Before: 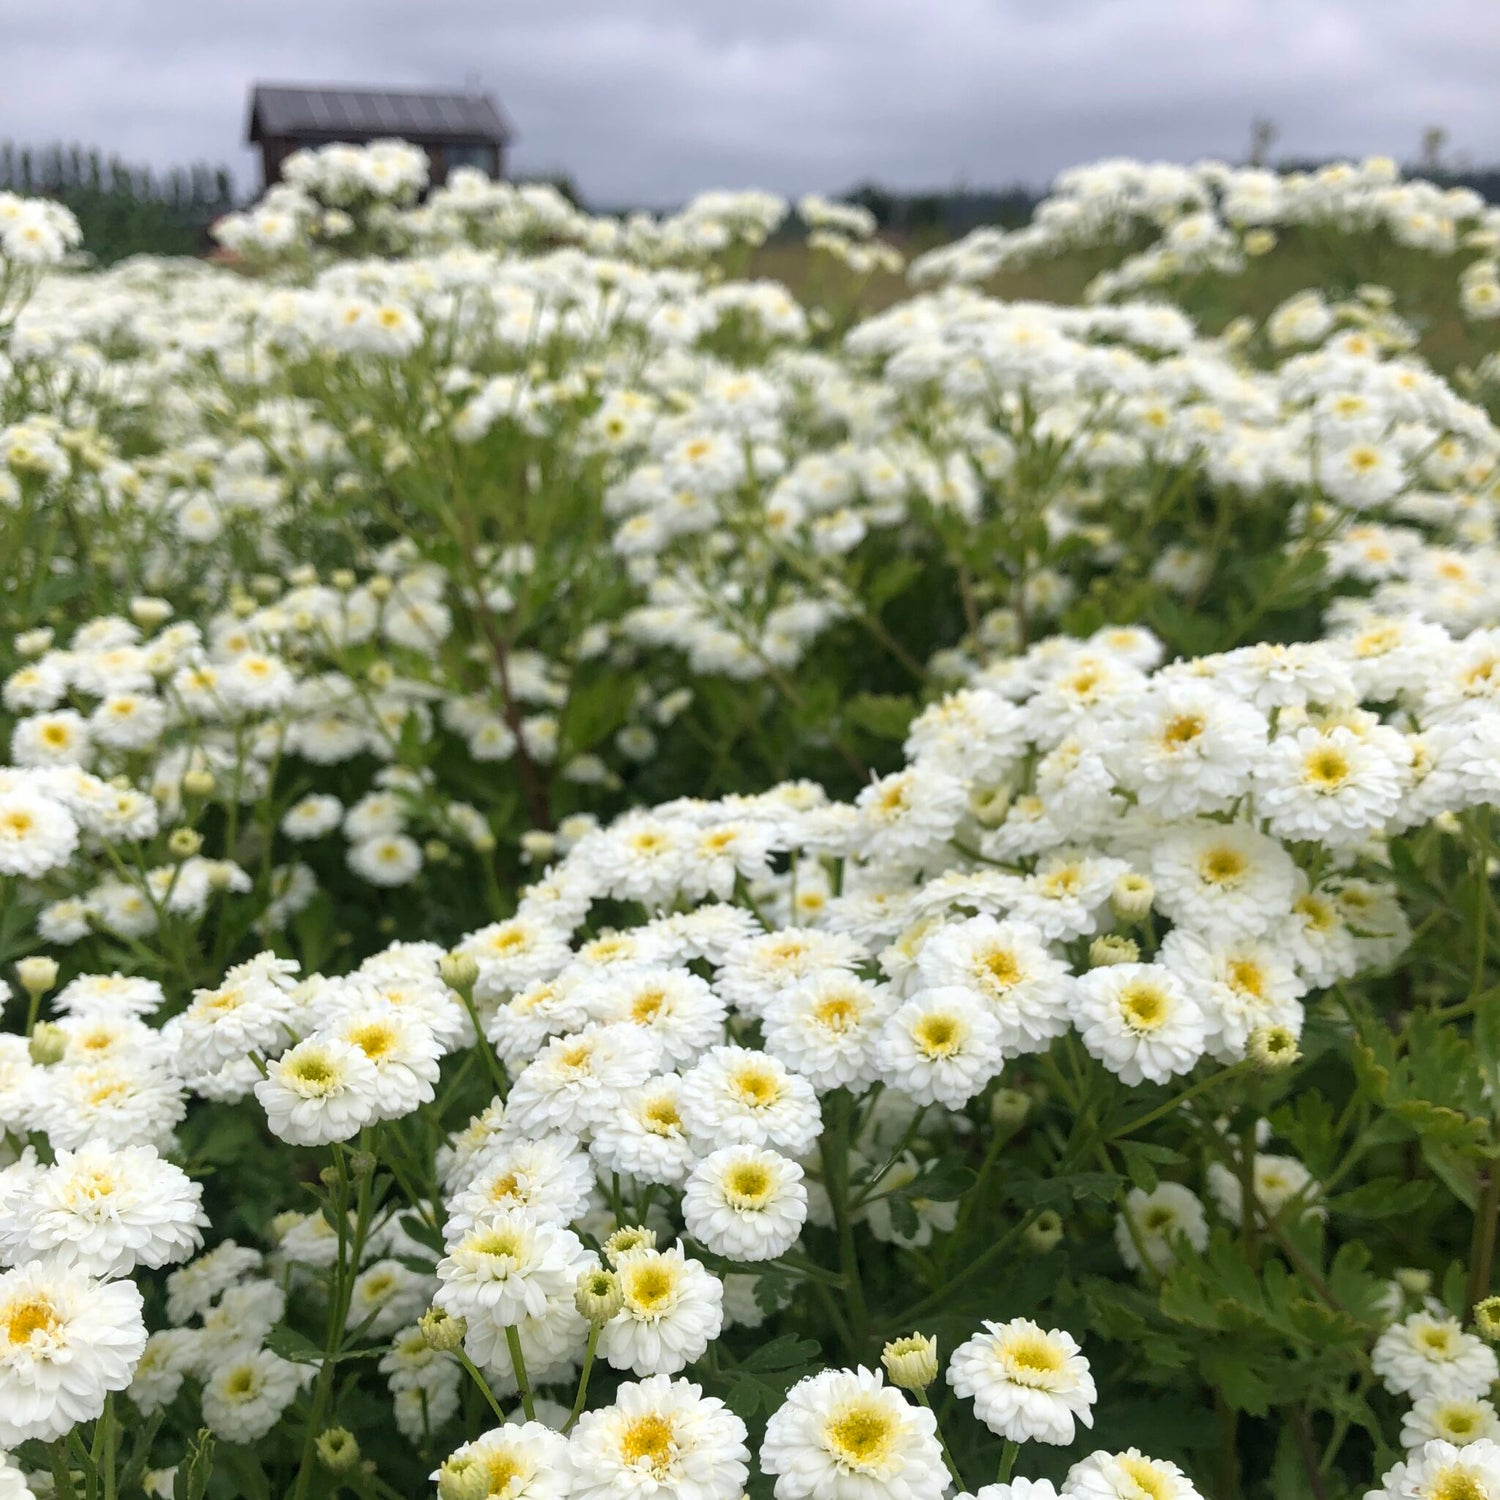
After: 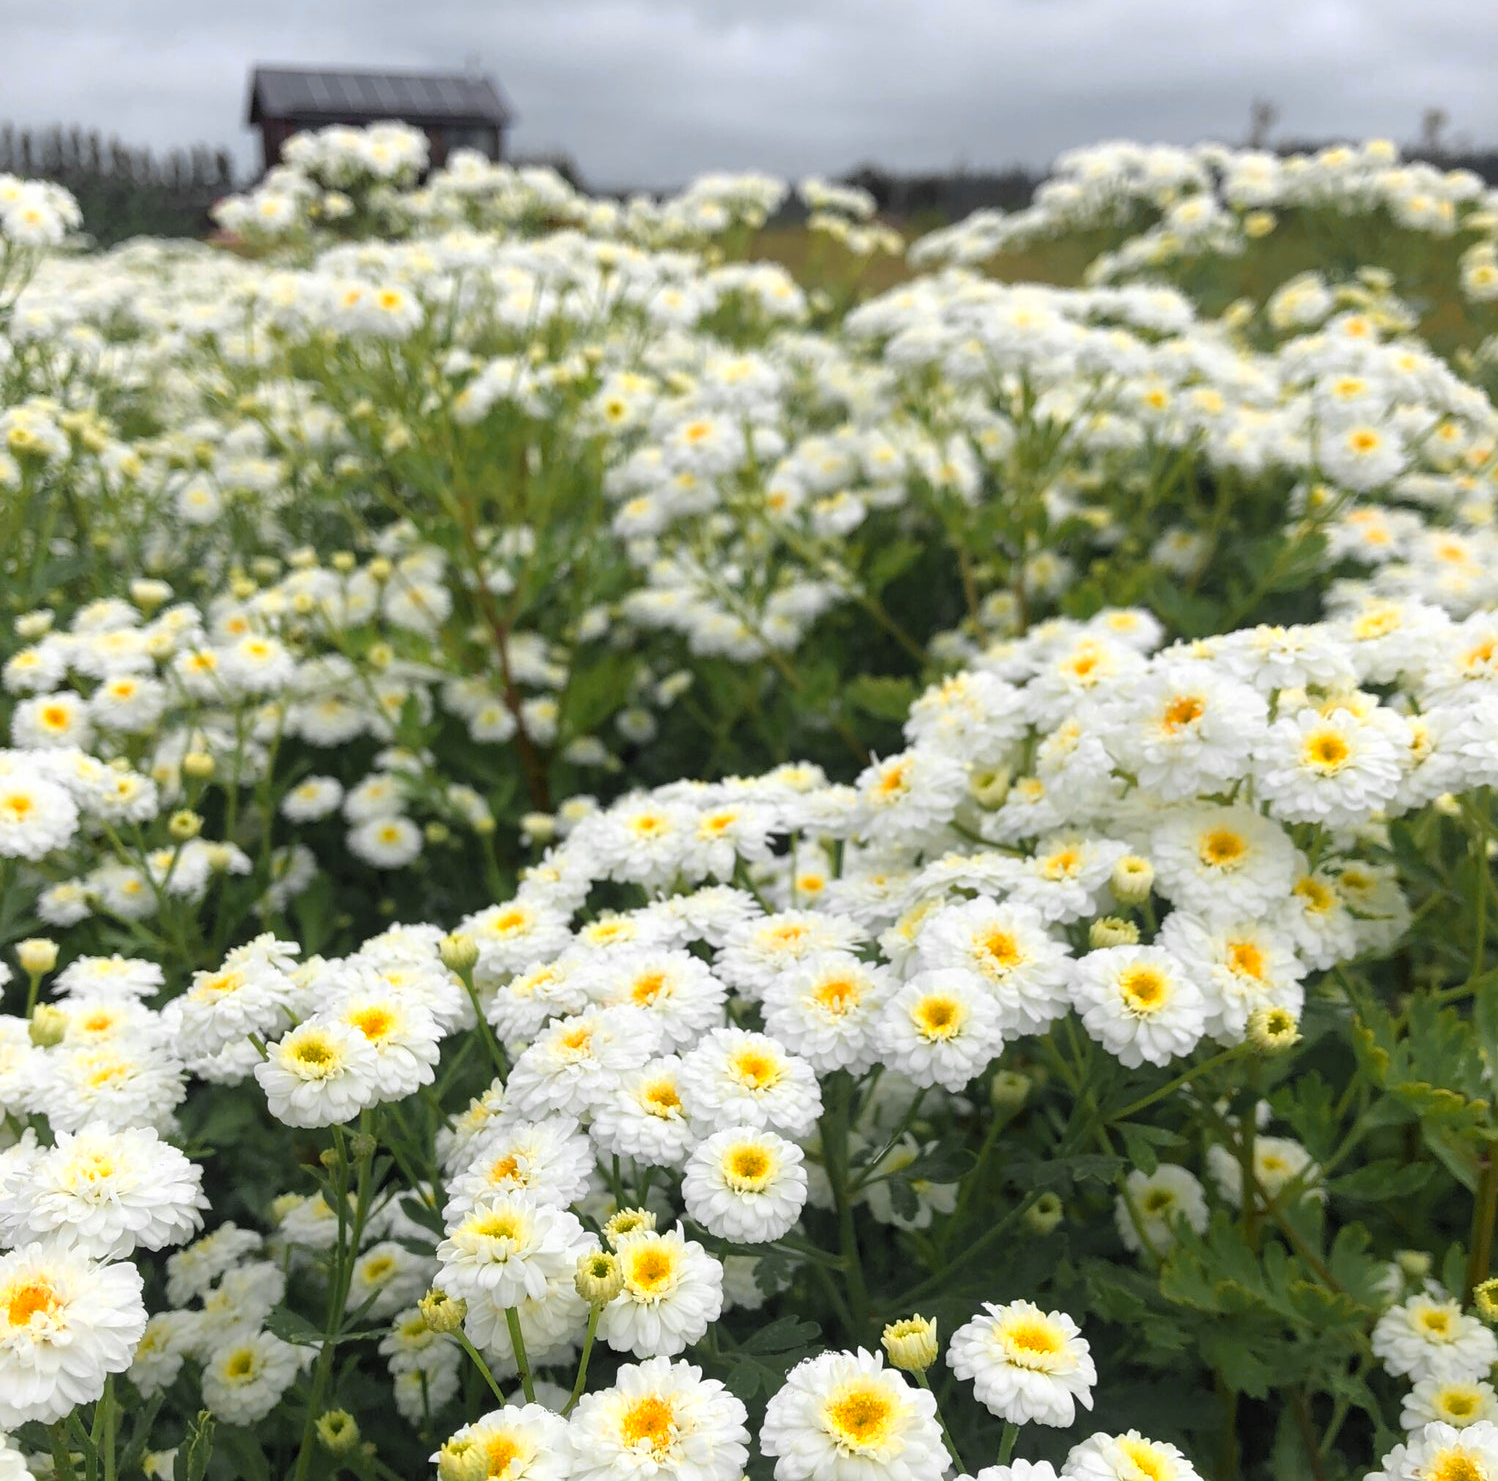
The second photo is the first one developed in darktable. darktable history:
exposure: exposure -0.017 EV, compensate highlight preservation false
crop: top 1.23%, right 0.105%
color zones: curves: ch0 [(0.257, 0.558) (0.75, 0.565)]; ch1 [(0.004, 0.857) (0.14, 0.416) (0.257, 0.695) (0.442, 0.032) (0.736, 0.266) (0.891, 0.741)]; ch2 [(0, 0.623) (0.112, 0.436) (0.271, 0.474) (0.516, 0.64) (0.743, 0.286)]
